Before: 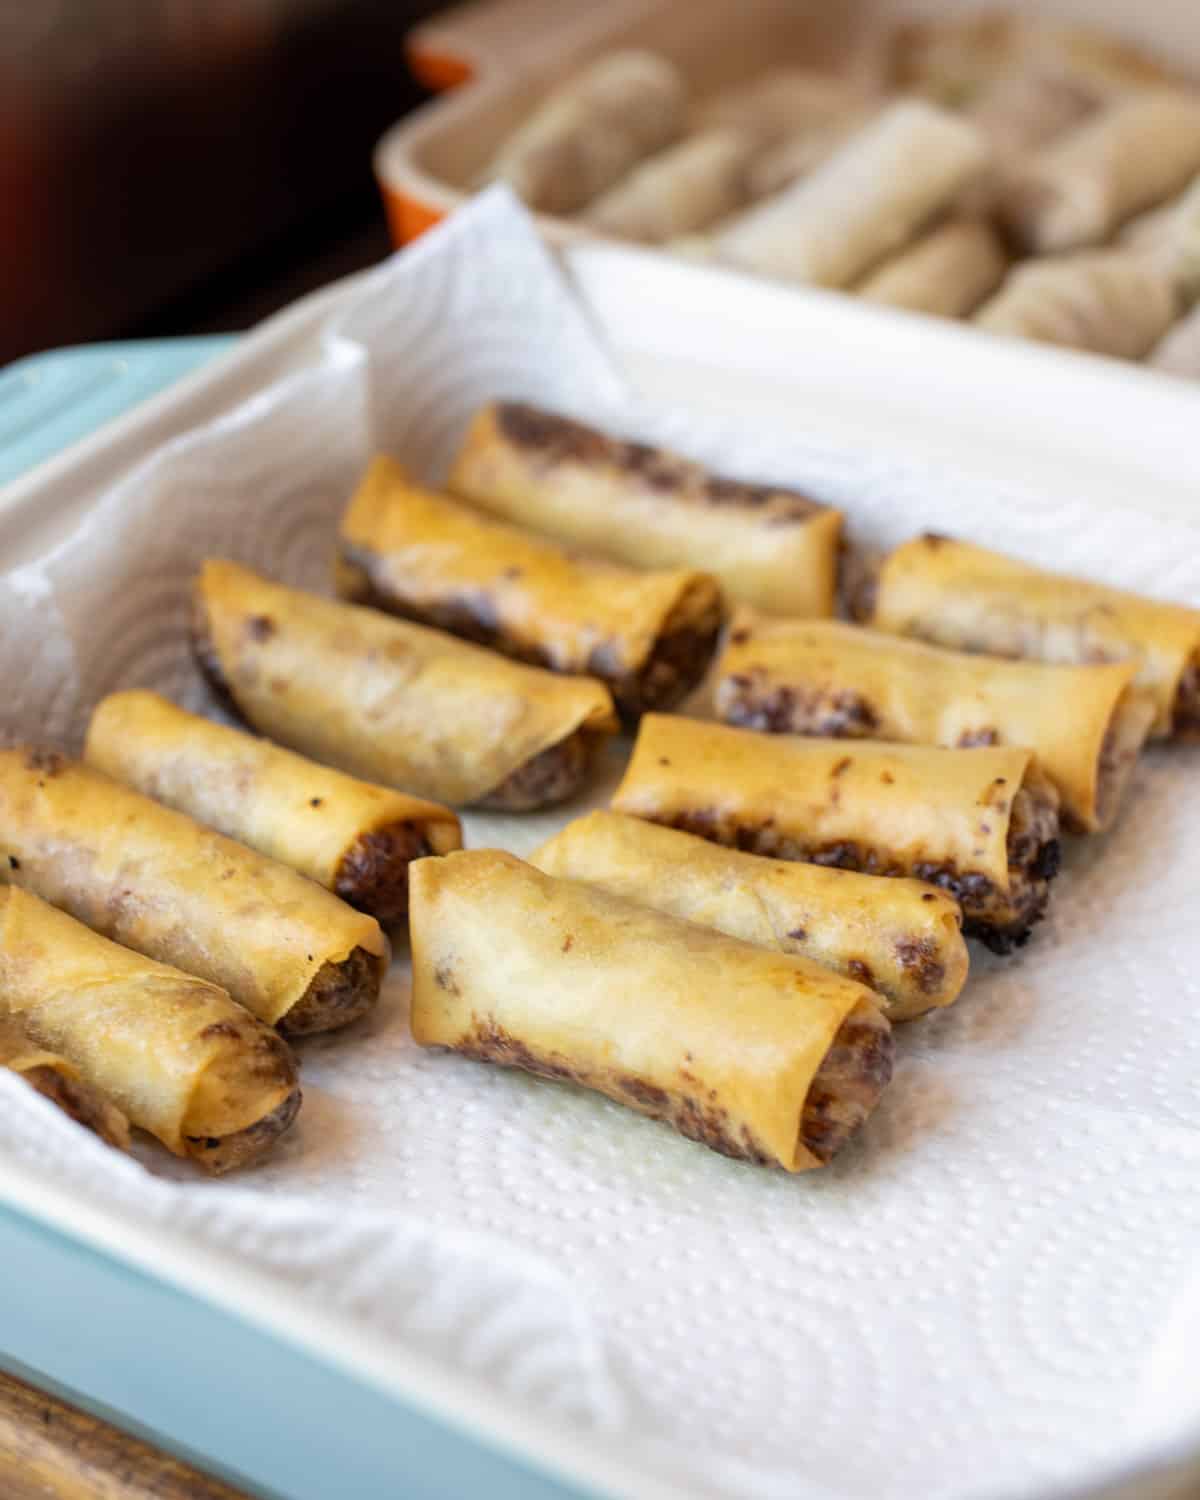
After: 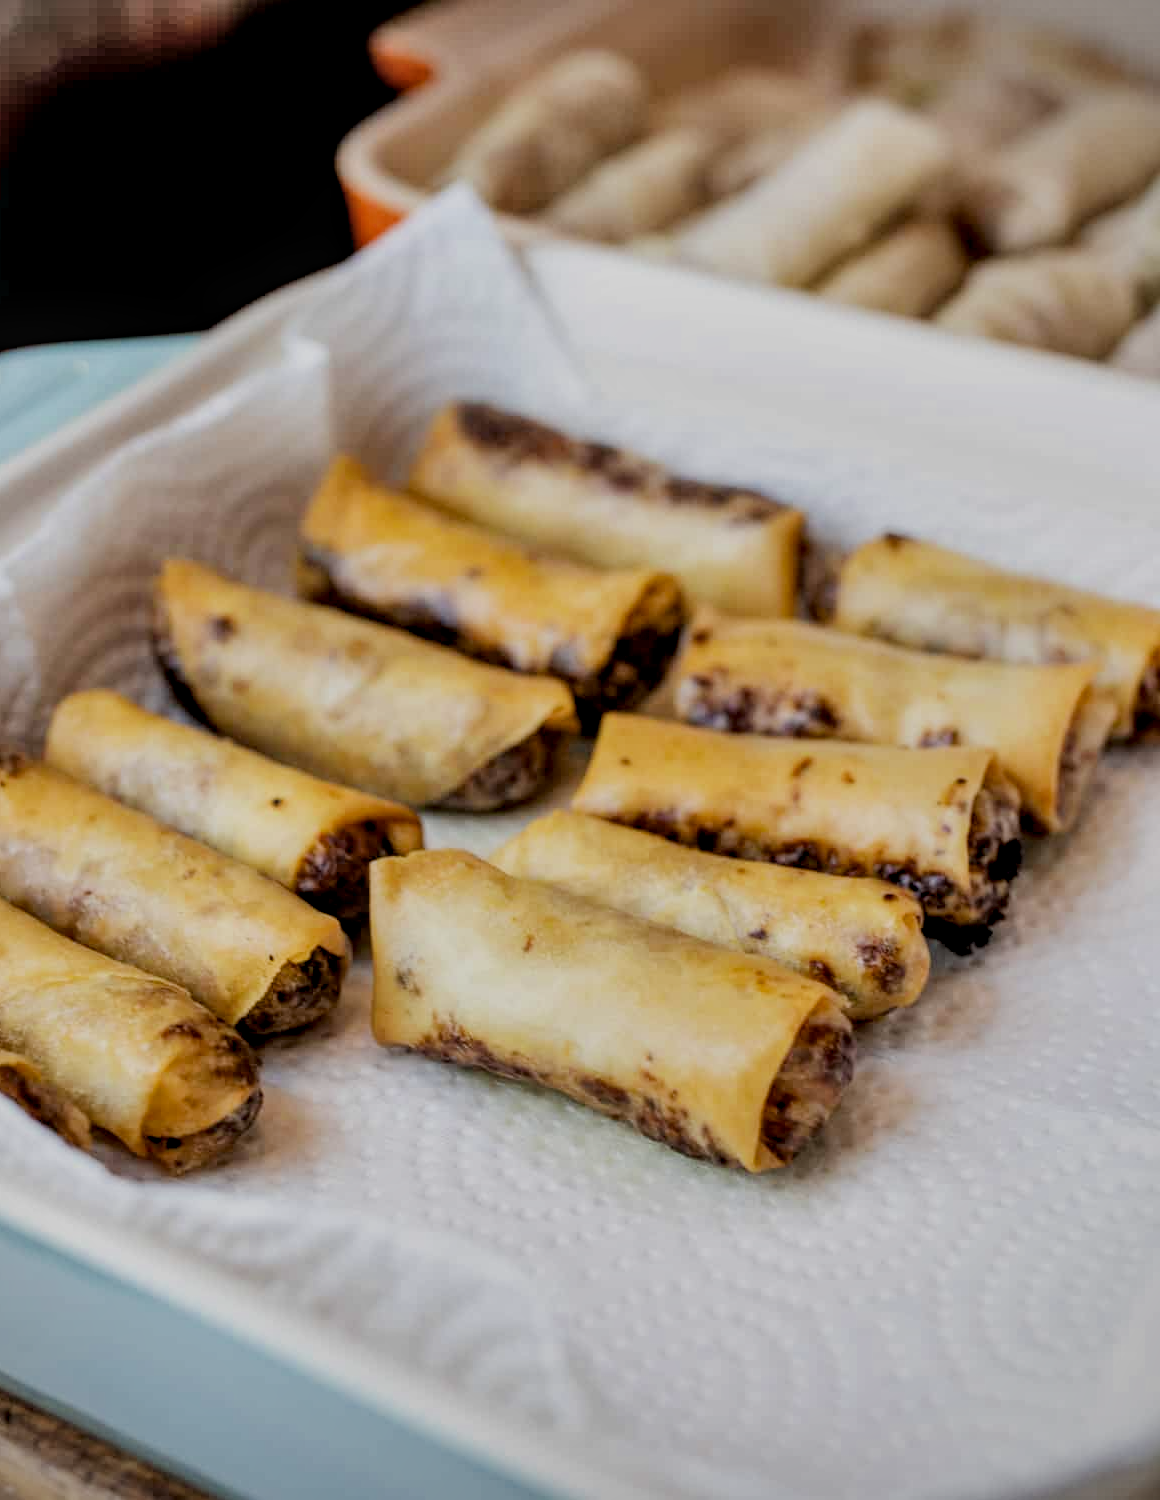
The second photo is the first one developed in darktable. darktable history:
exposure: black level correction 0.008, exposure 0.102 EV, compensate exposure bias true, compensate highlight preservation false
shadows and highlights: shadows 61.25, soften with gaussian
crop and rotate: left 3.277%
vignetting: fall-off start 91.33%
local contrast: highlights 62%, detail 143%, midtone range 0.429
filmic rgb: black relative exposure -6.9 EV, white relative exposure 5.62 EV, hardness 2.85
